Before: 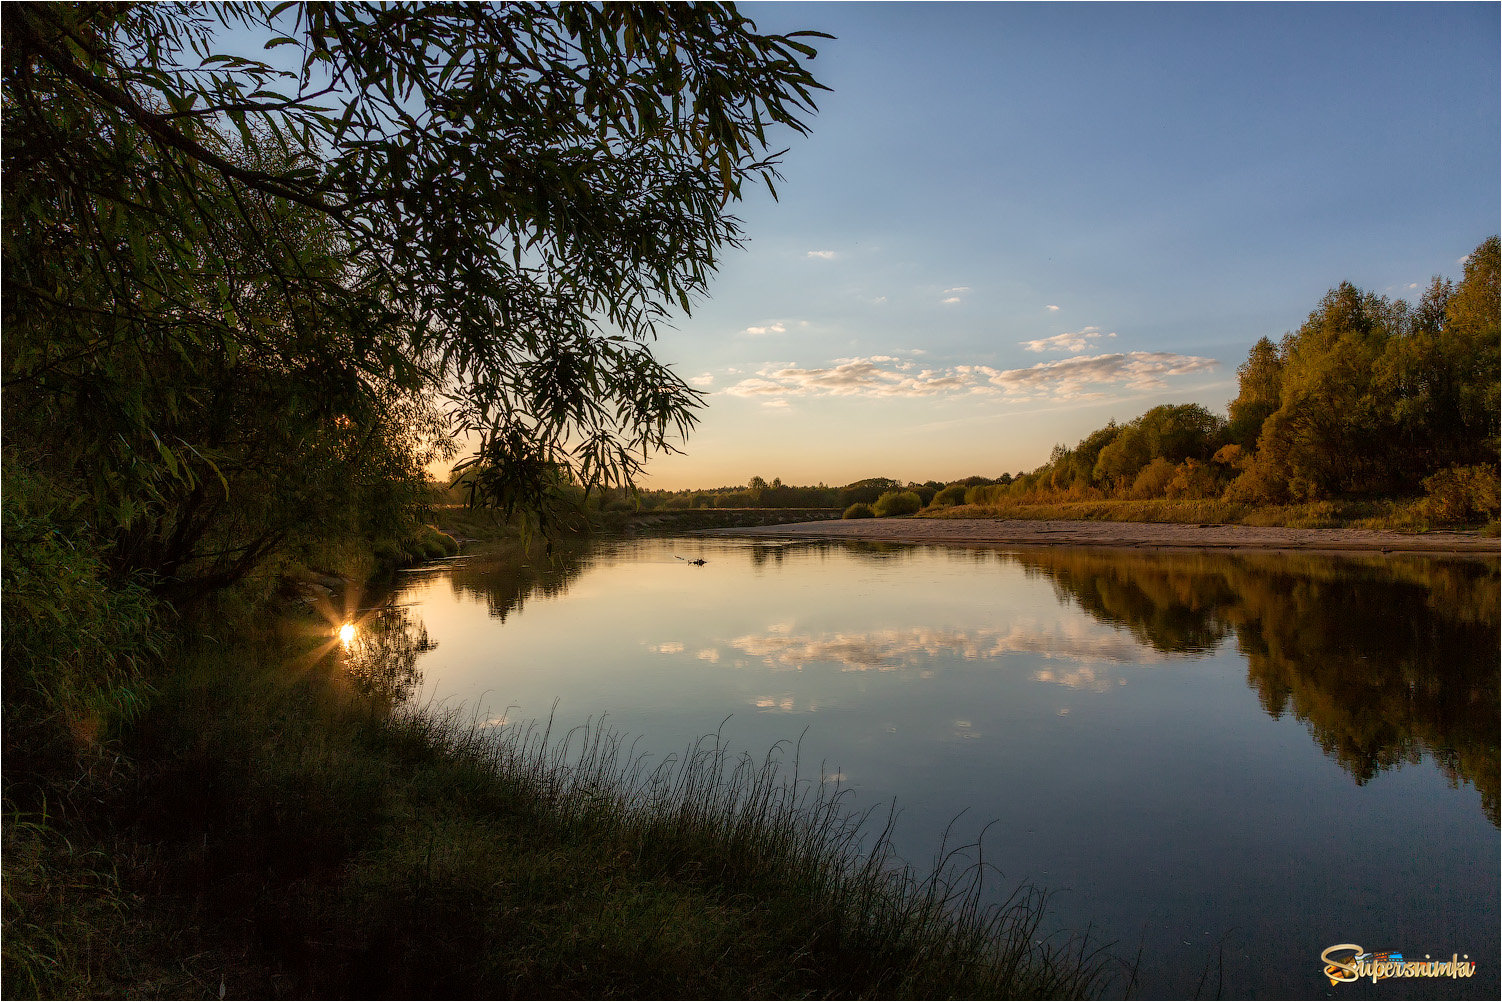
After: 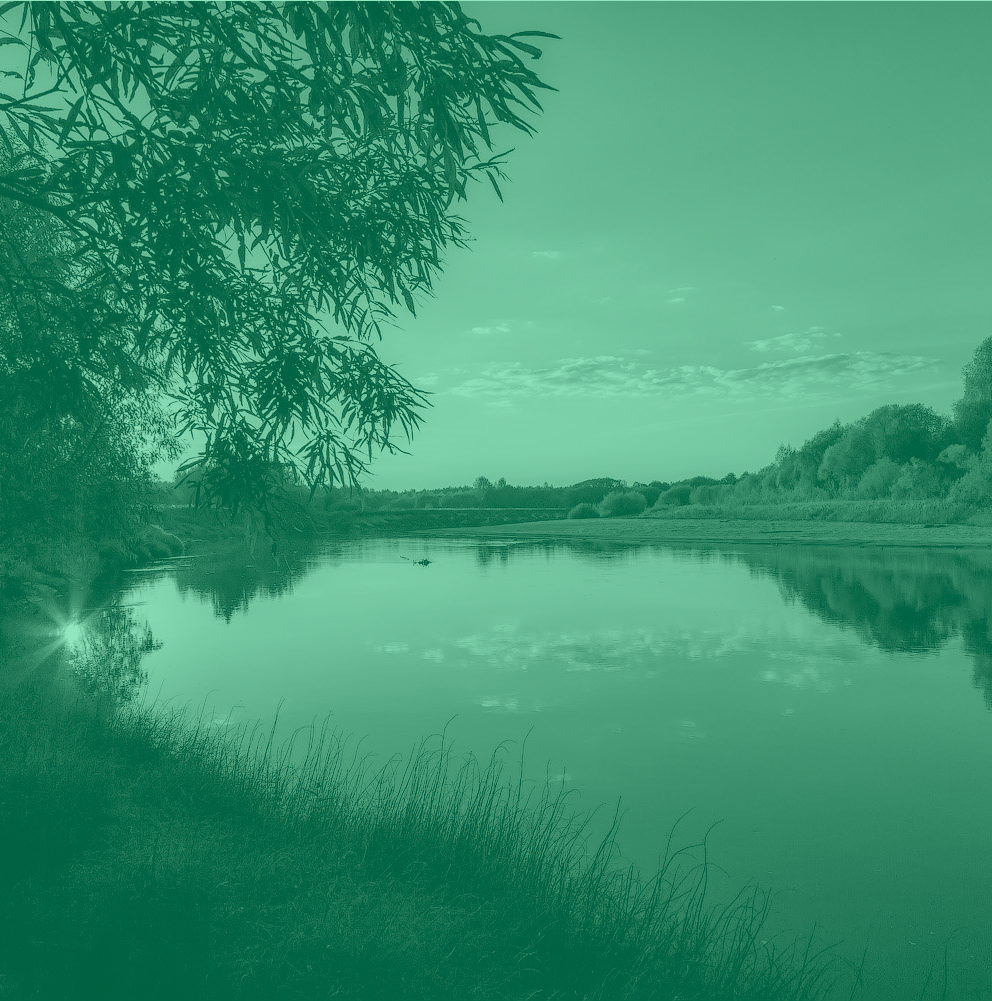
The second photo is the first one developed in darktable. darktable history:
crop and rotate: left 18.442%, right 15.508%
colorize: hue 147.6°, saturation 65%, lightness 21.64%
